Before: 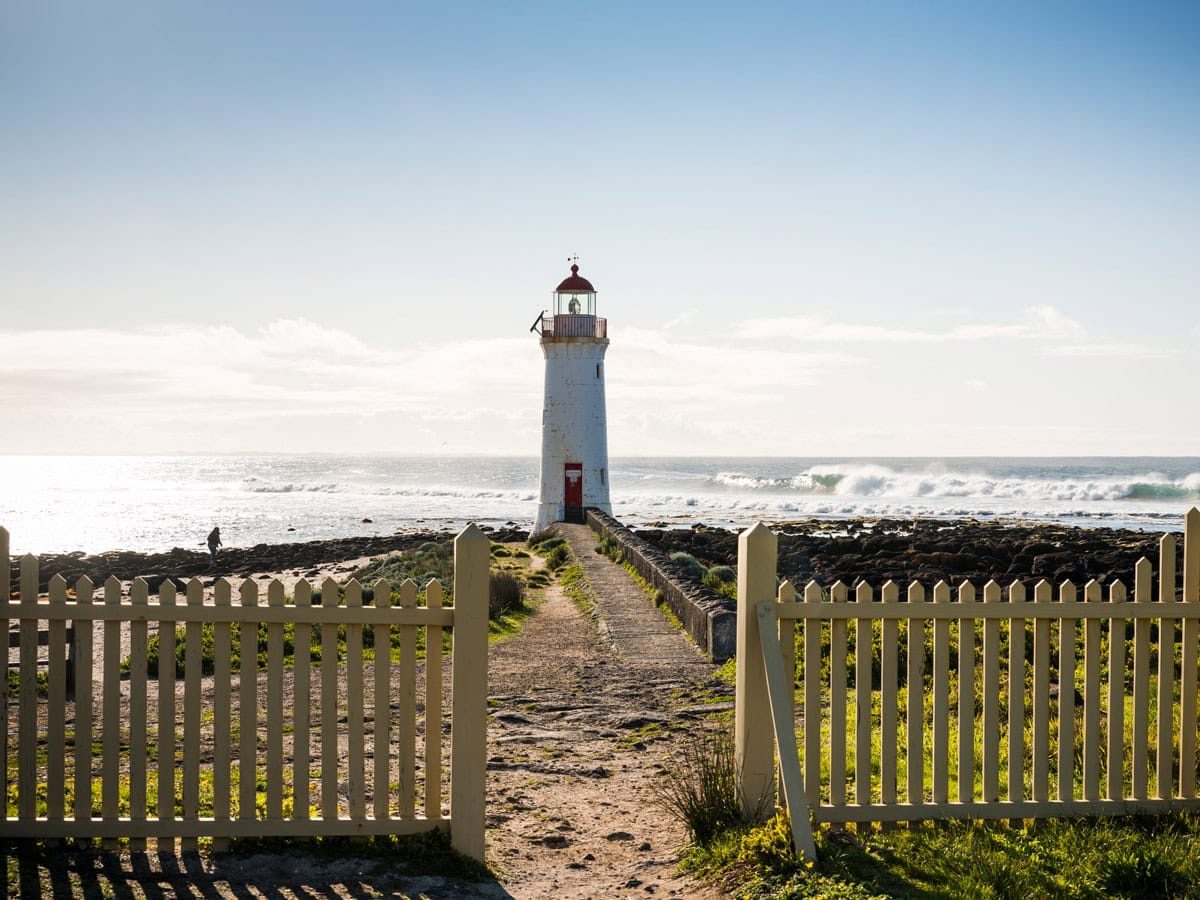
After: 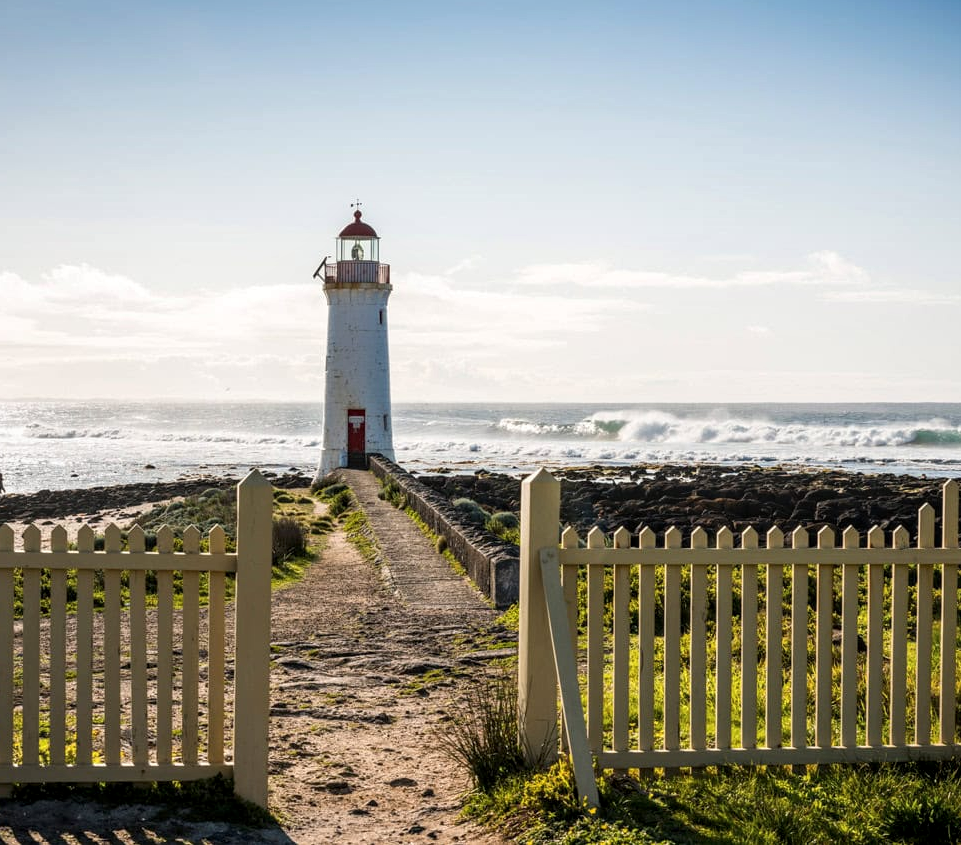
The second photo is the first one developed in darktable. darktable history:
crop and rotate: left 18.103%, top 6.001%, right 1.74%
local contrast: on, module defaults
